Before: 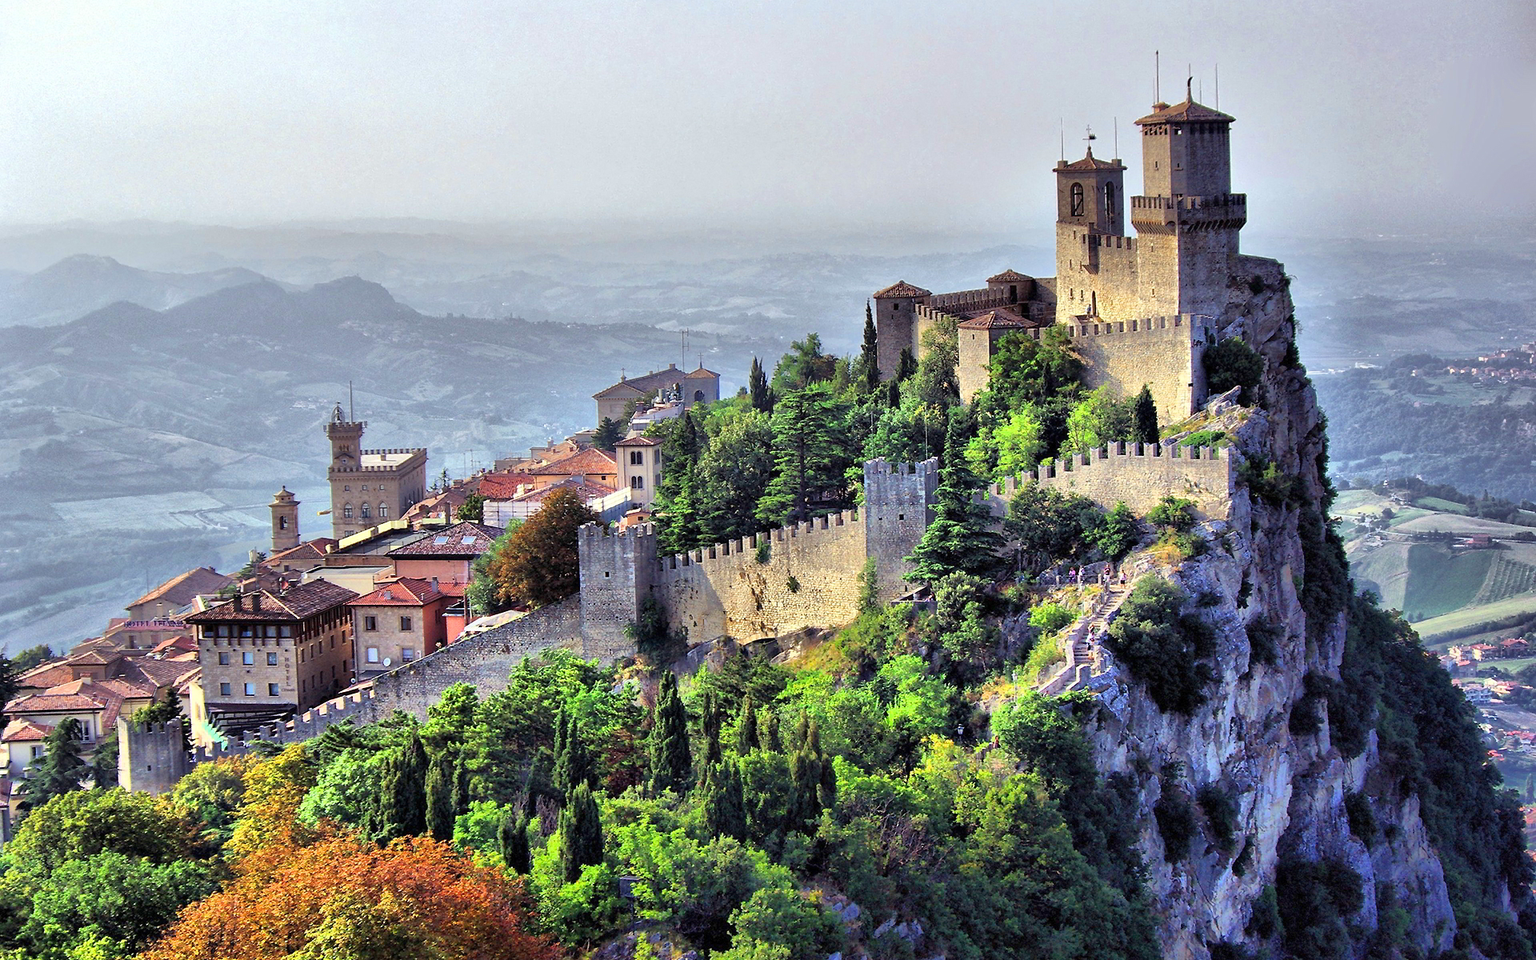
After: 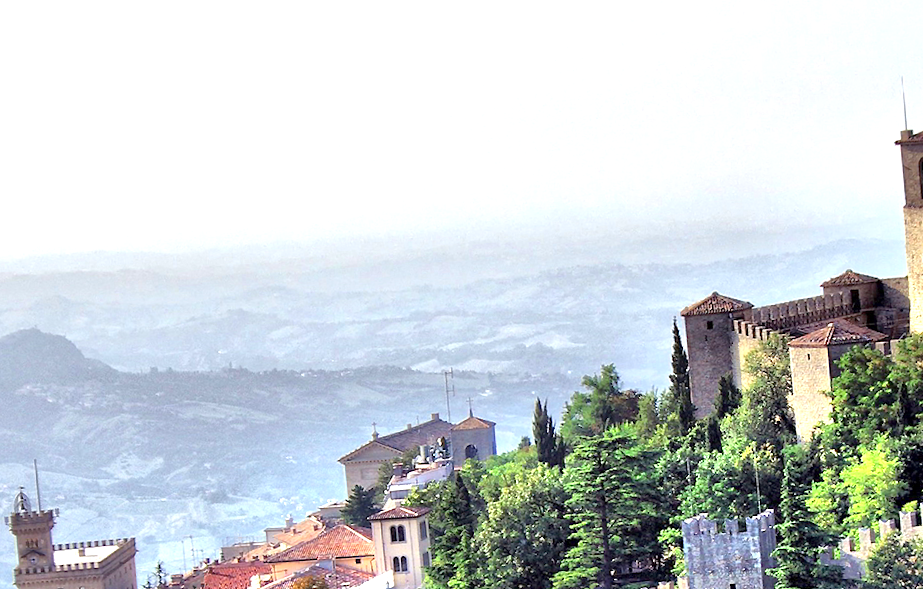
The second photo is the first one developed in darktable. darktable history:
rotate and perspective: rotation -3.52°, crop left 0.036, crop right 0.964, crop top 0.081, crop bottom 0.919
crop: left 19.556%, right 30.401%, bottom 46.458%
contrast brightness saturation: contrast 0.01, saturation -0.05
exposure: black level correction 0.001, exposure 0.675 EV, compensate highlight preservation false
